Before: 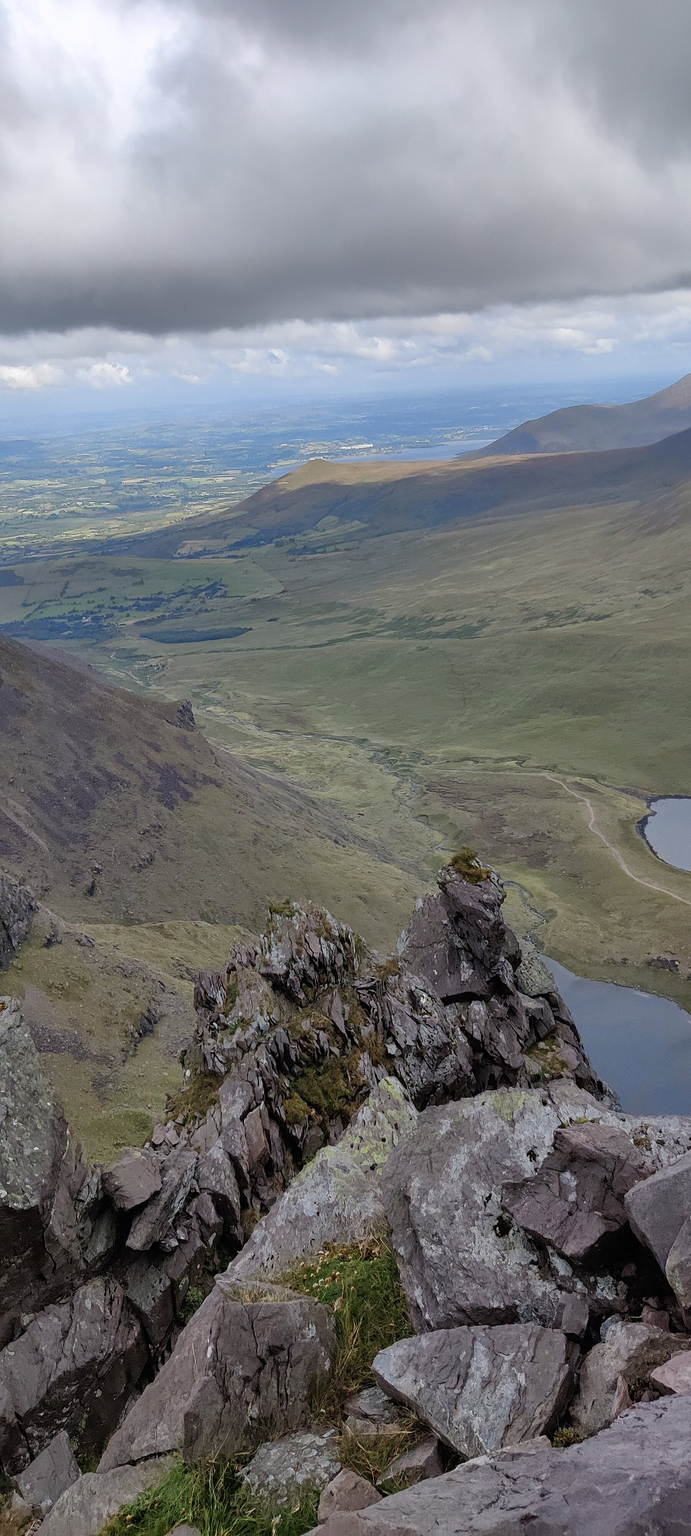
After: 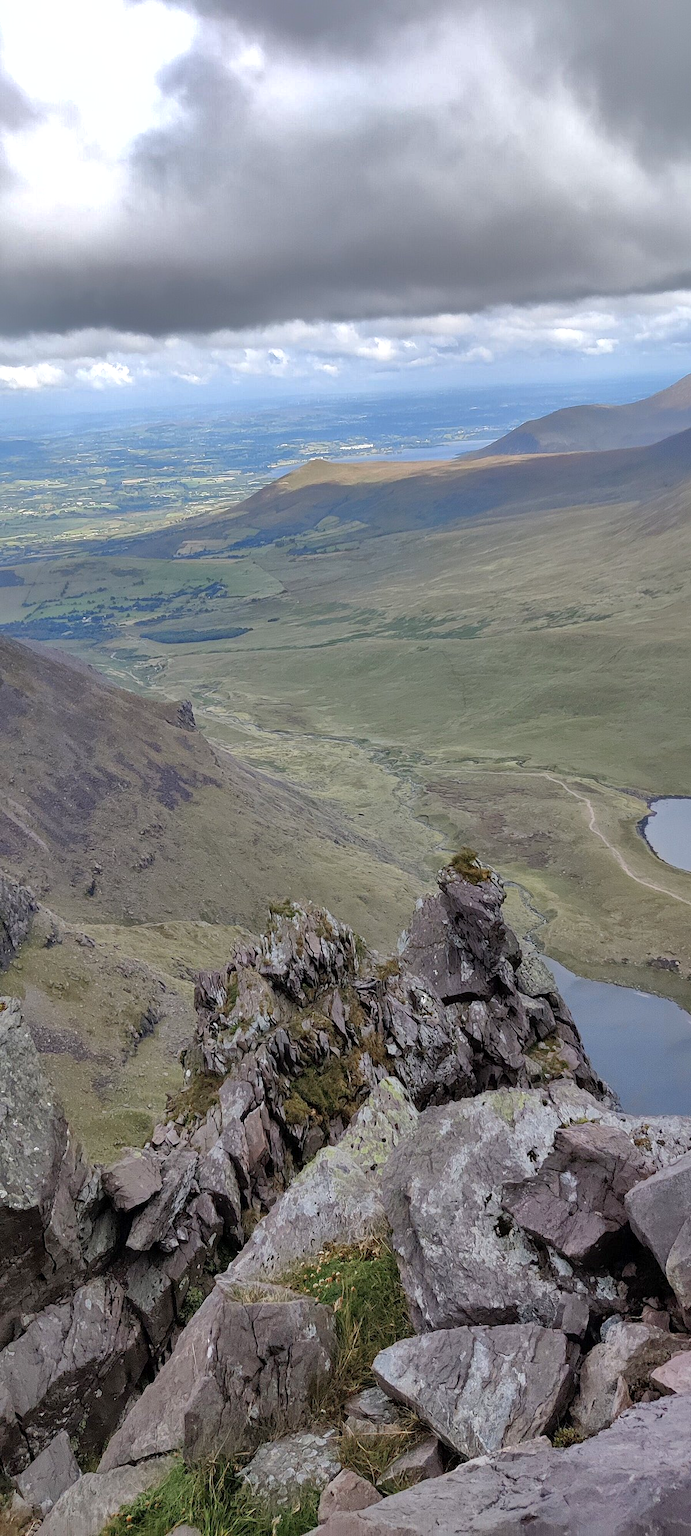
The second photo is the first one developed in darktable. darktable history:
color zones: curves: ch0 [(0, 0.5) (0.143, 0.5) (0.286, 0.456) (0.429, 0.5) (0.571, 0.5) (0.714, 0.5) (0.857, 0.5) (1, 0.5)]; ch1 [(0, 0.5) (0.143, 0.5) (0.286, 0.422) (0.429, 0.5) (0.571, 0.5) (0.714, 0.5) (0.857, 0.5) (1, 0.5)]
exposure: black level correction 0.001, exposure 0.5 EV, compensate exposure bias true, compensate highlight preservation false
shadows and highlights: shadows 40, highlights -60
white balance: emerald 1
